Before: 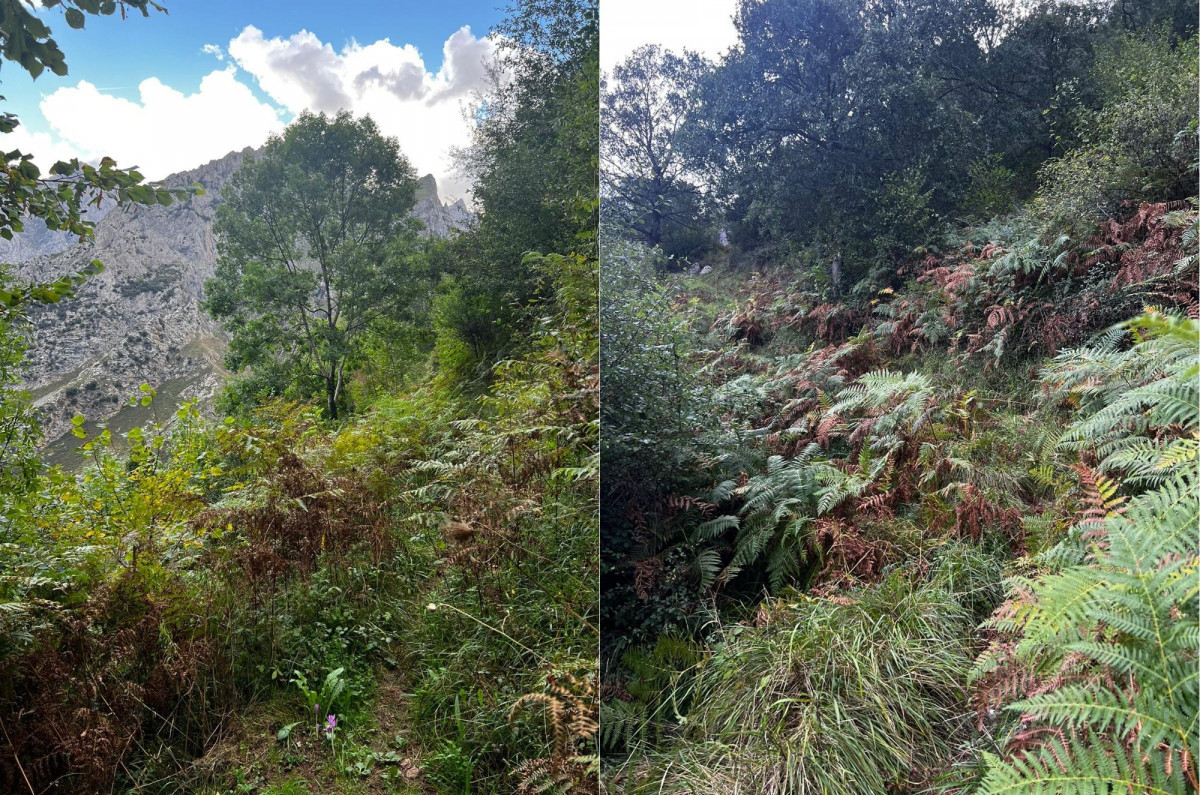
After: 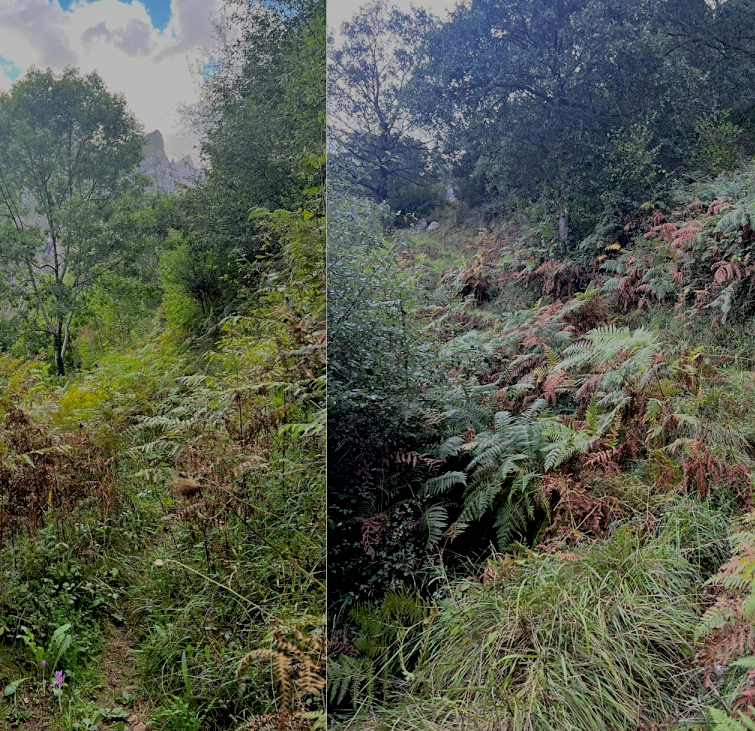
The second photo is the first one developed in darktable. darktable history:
exposure: black level correction 0.004, exposure 0.017 EV, compensate highlight preservation false
filmic rgb: middle gray luminance 2.73%, black relative exposure -9.91 EV, white relative exposure 6.98 EV, dynamic range scaling 9.78%, target black luminance 0%, hardness 3.18, latitude 43.46%, contrast 0.675, highlights saturation mix 6.21%, shadows ↔ highlights balance 12.99%, color science v6 (2022), iterations of high-quality reconstruction 0
crop and rotate: left 22.824%, top 5.647%, right 14.256%, bottom 2.31%
sharpen: amount 0.203
